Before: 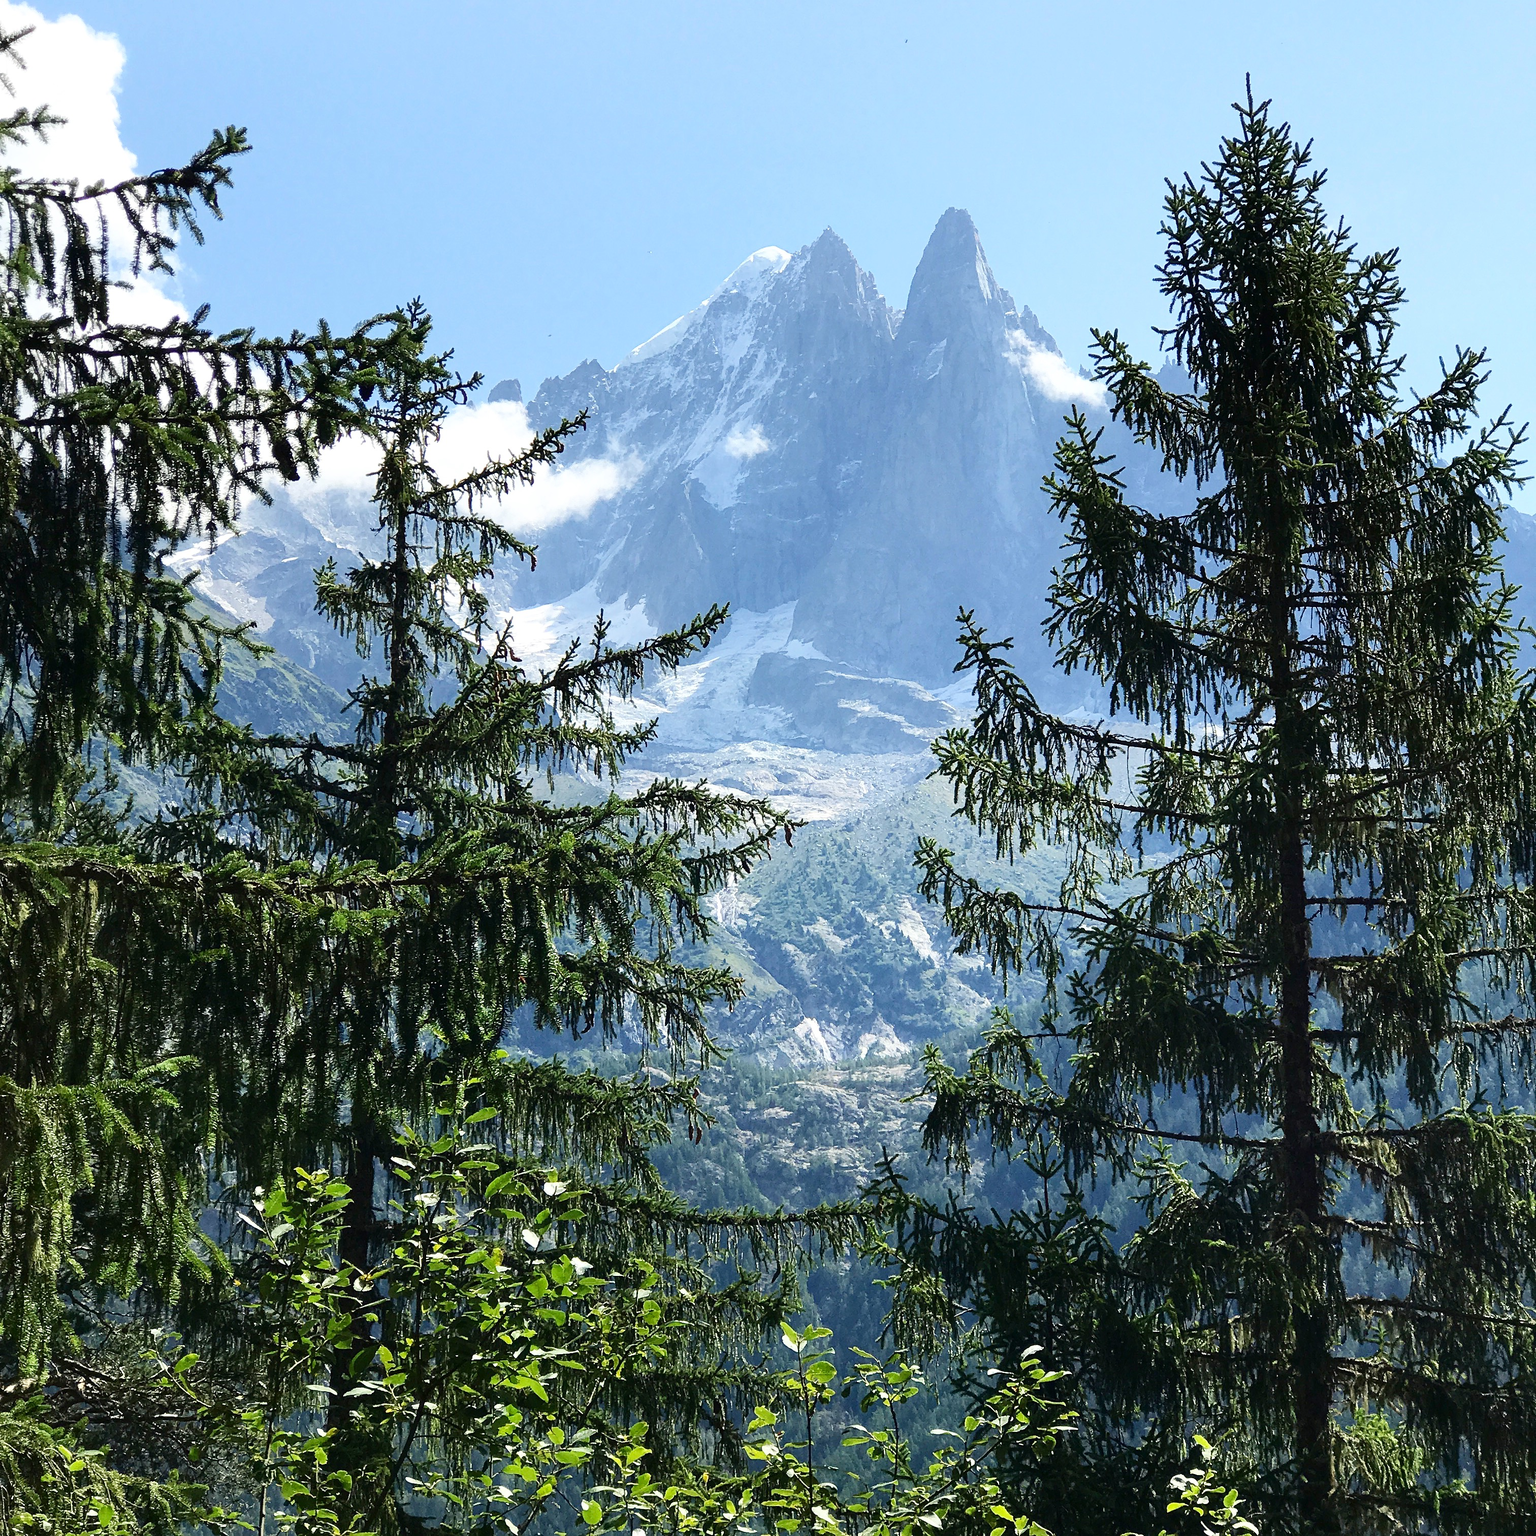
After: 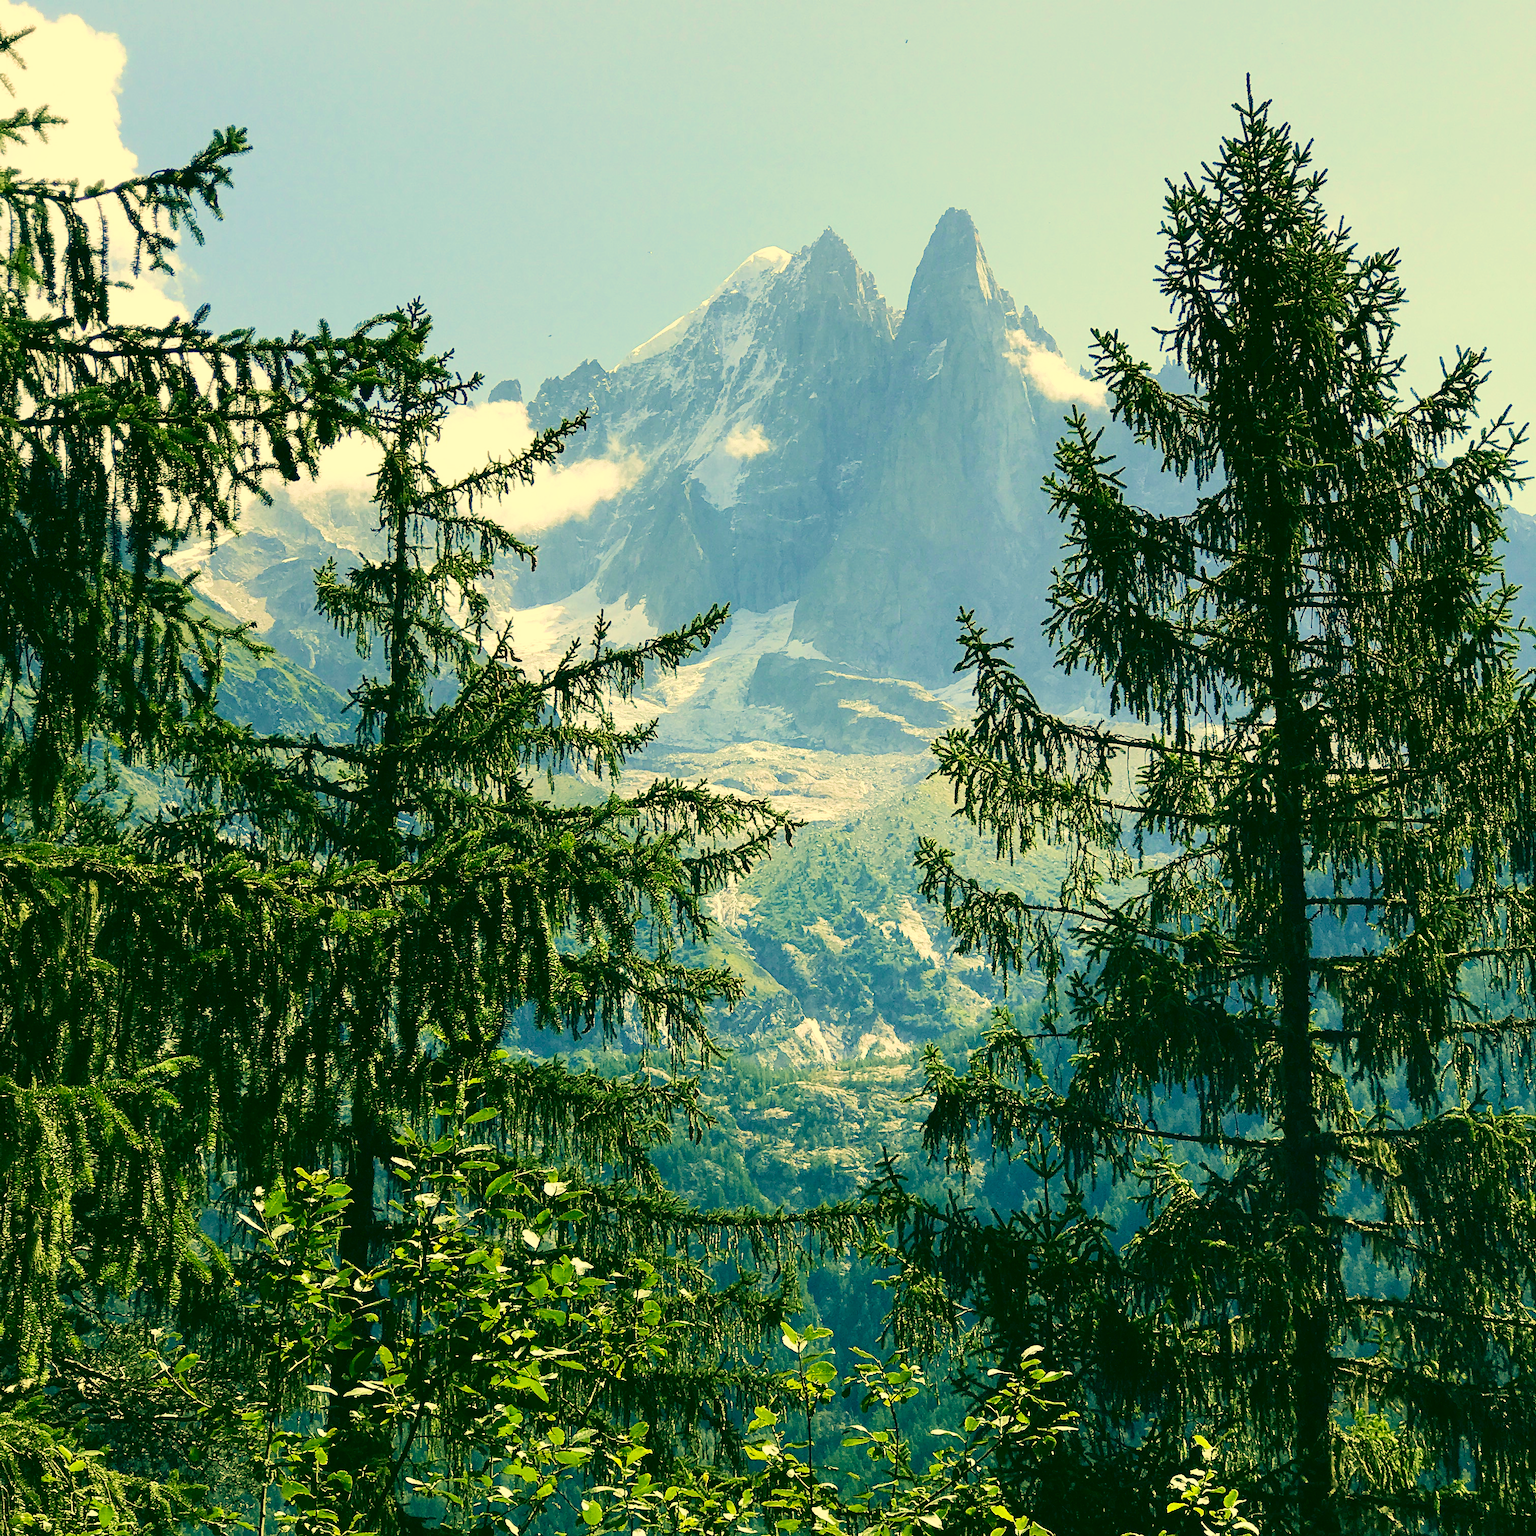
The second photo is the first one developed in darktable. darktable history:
velvia: strength 45%
color correction: highlights a* 5.62, highlights b* 33.57, shadows a* -25.86, shadows b* 4.02
